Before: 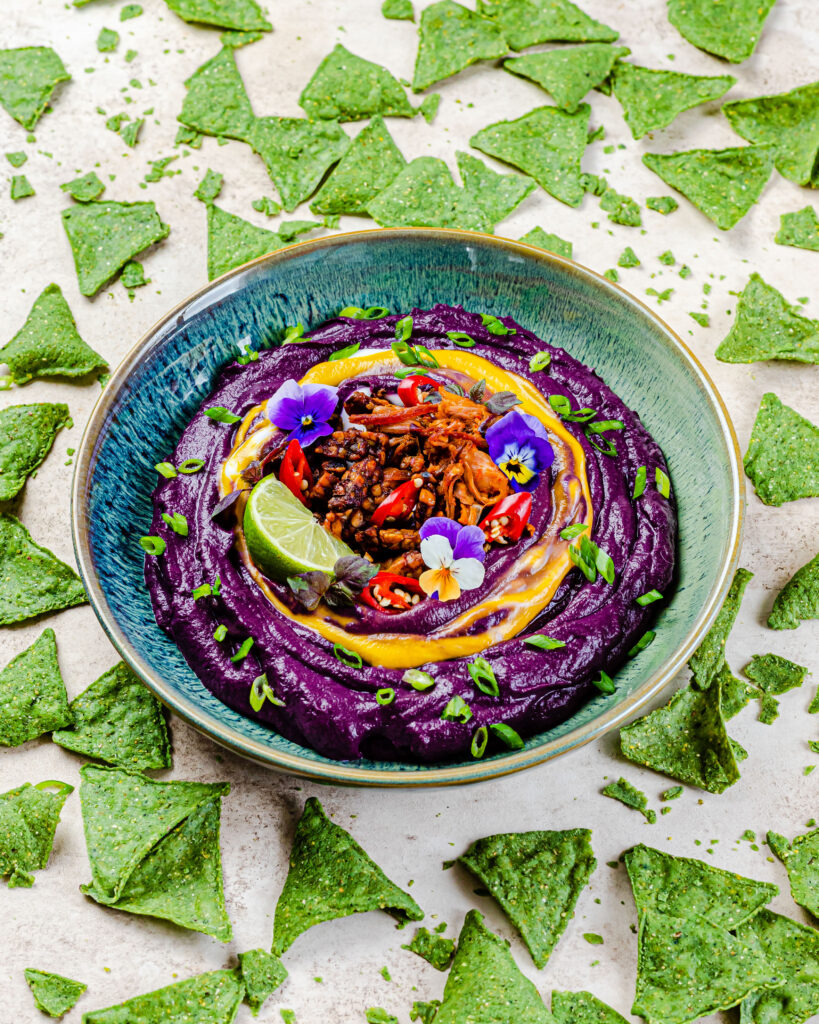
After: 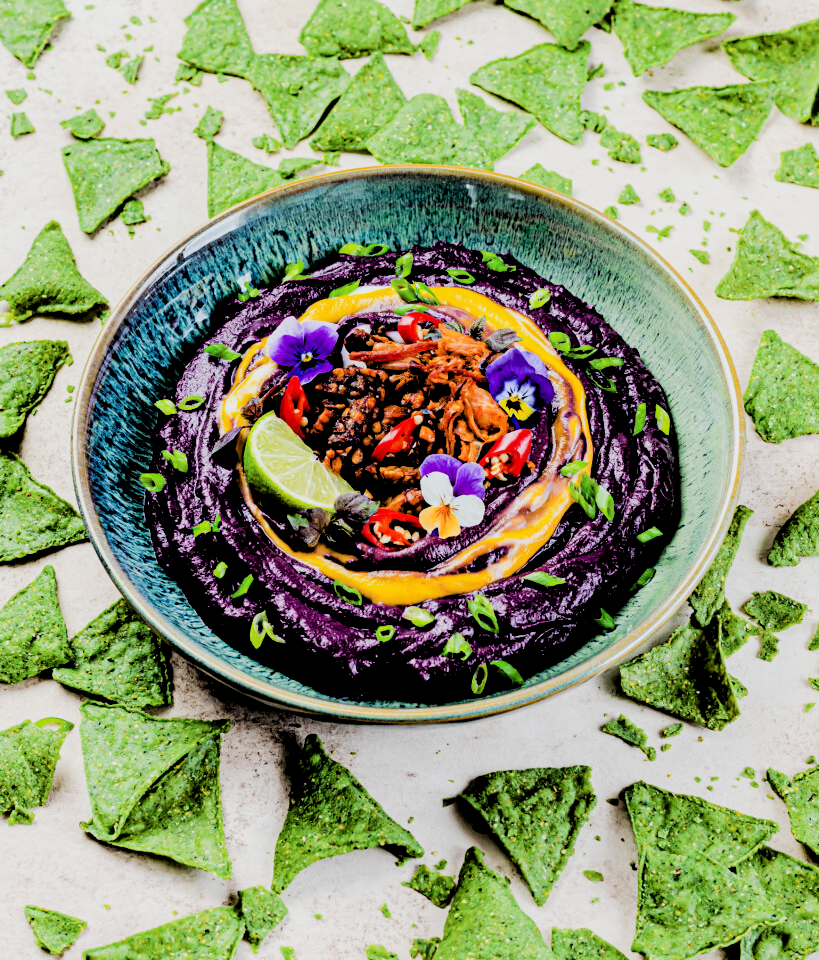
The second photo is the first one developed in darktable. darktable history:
rgb levels: levels [[0.029, 0.461, 0.922], [0, 0.5, 1], [0, 0.5, 1]]
filmic rgb: black relative exposure -5 EV, hardness 2.88, contrast 1.4, highlights saturation mix -30%
crop and rotate: top 6.25%
